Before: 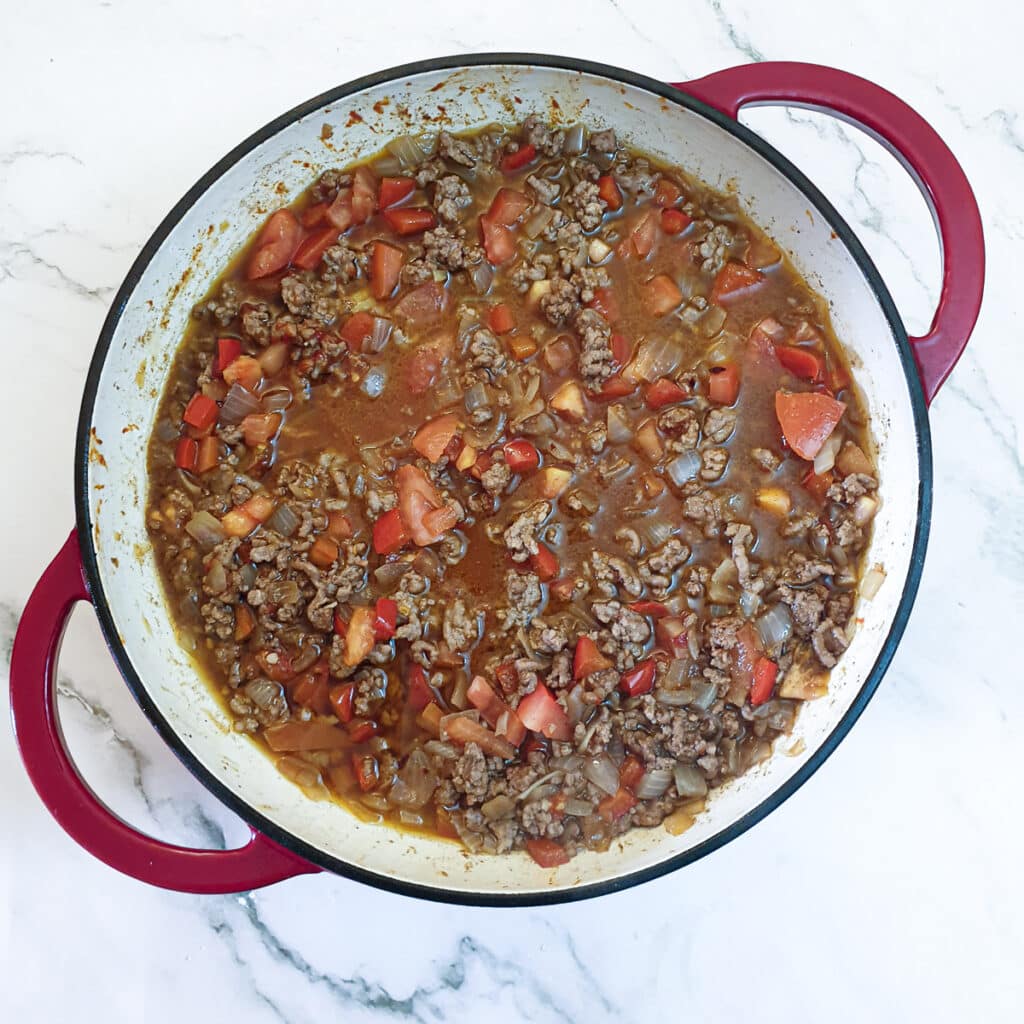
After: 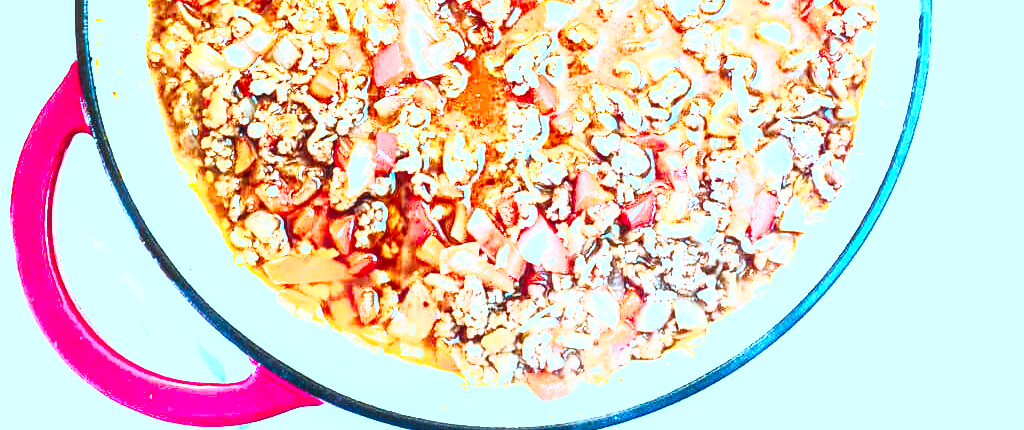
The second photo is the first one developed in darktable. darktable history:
local contrast: on, module defaults
tone curve: curves: ch0 [(0, 0) (0.004, 0.001) (0.133, 0.112) (0.325, 0.362) (0.832, 0.893) (1, 1)], preserve colors none
filmic rgb: black relative exposure -8.03 EV, white relative exposure 2.19 EV, hardness 6.91, iterations of high-quality reconstruction 0
exposure: black level correction 0, exposure 1.095 EV, compensate highlight preservation false
contrast brightness saturation: contrast 0.989, brightness 0.997, saturation 0.995
color correction: highlights a* -9.76, highlights b* -21.35
crop: top 45.632%, bottom 12.181%
color balance rgb: shadows lift › hue 84.87°, linear chroma grading › mid-tones 7.541%, perceptual saturation grading › global saturation 0.333%, global vibrance 20%
